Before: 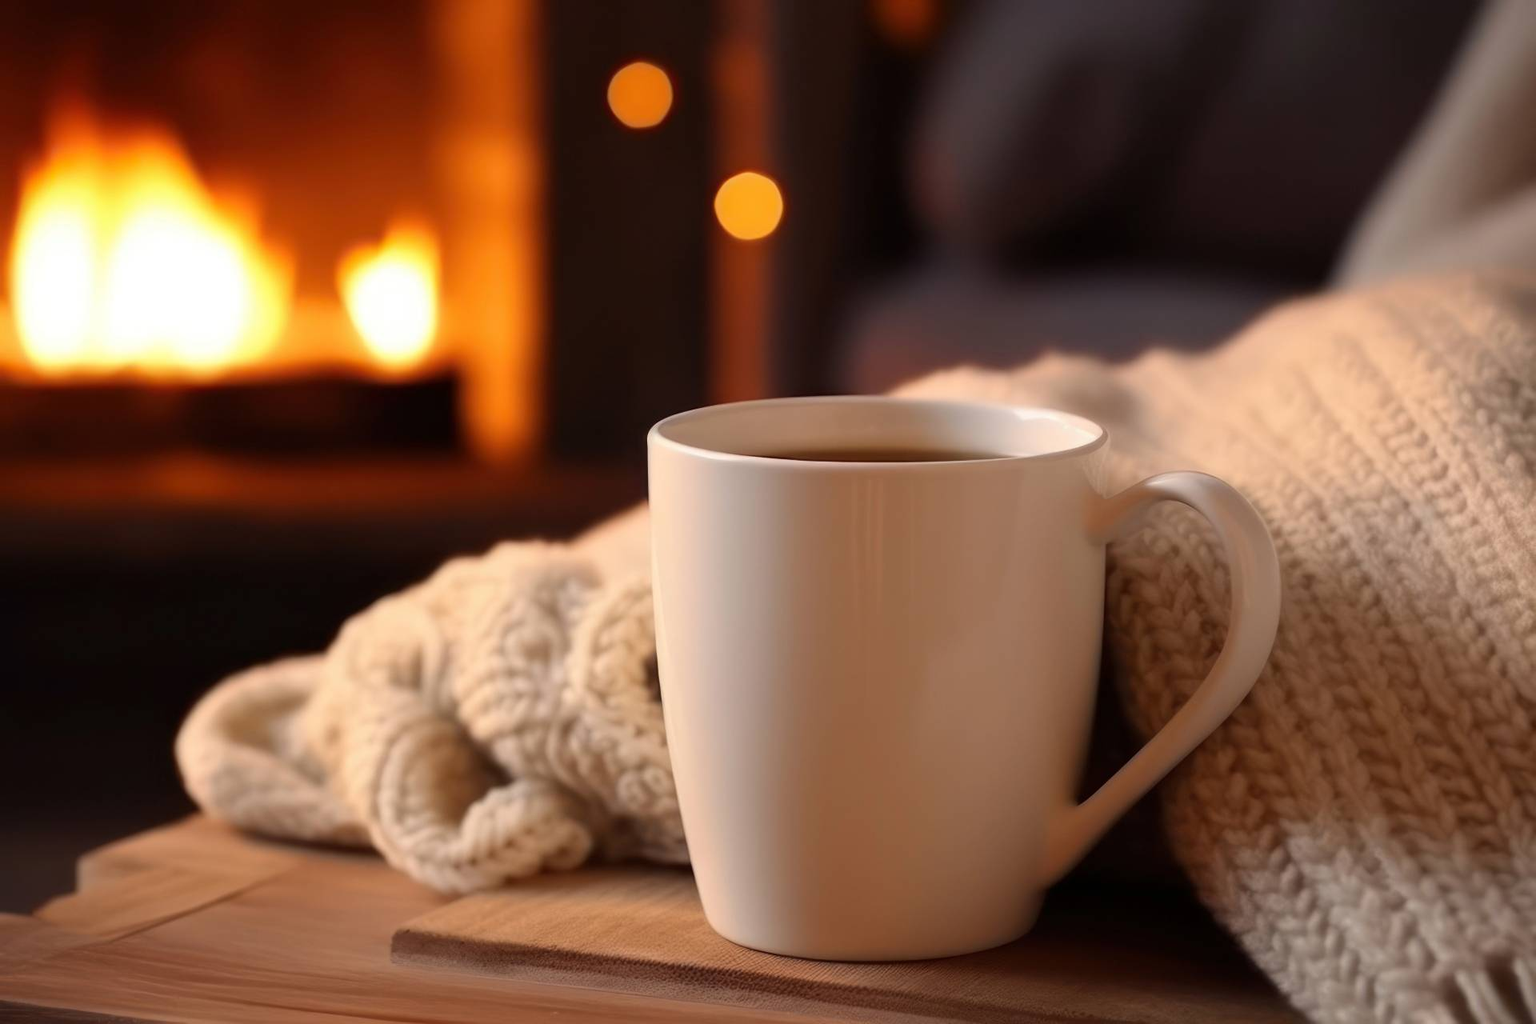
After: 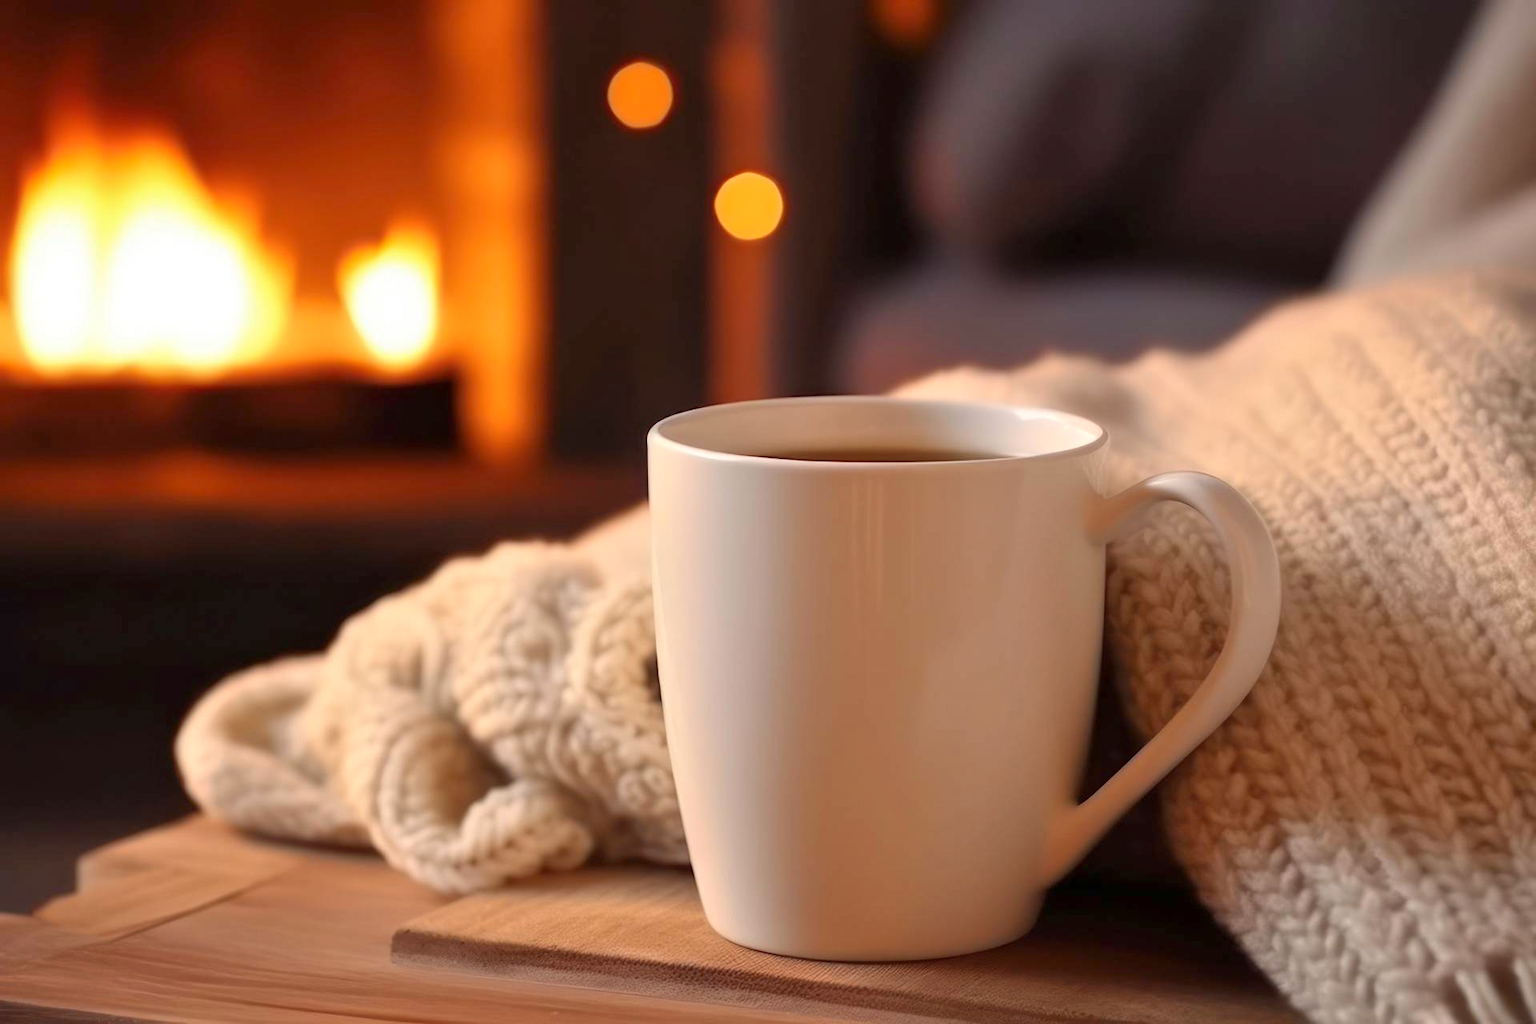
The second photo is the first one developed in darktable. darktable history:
exposure: compensate highlight preservation false
tone equalizer: -8 EV 1 EV, -7 EV 1 EV, -6 EV 1 EV, -5 EV 1 EV, -4 EV 1 EV, -3 EV 0.75 EV, -2 EV 0.5 EV, -1 EV 0.25 EV
white balance: emerald 1
